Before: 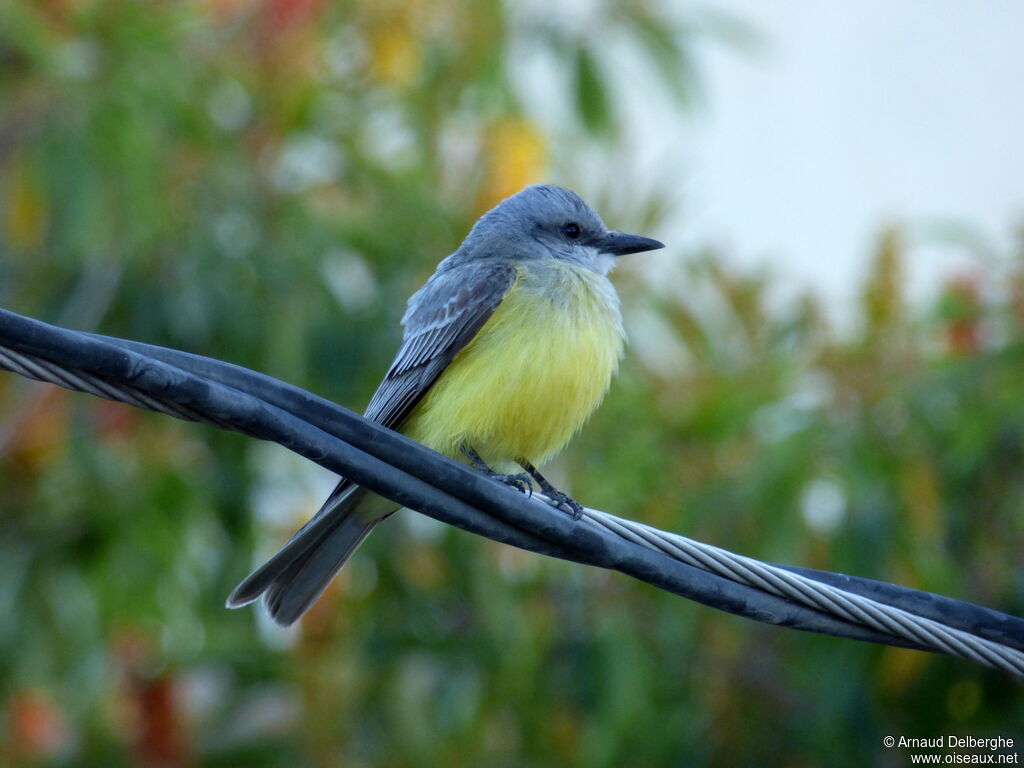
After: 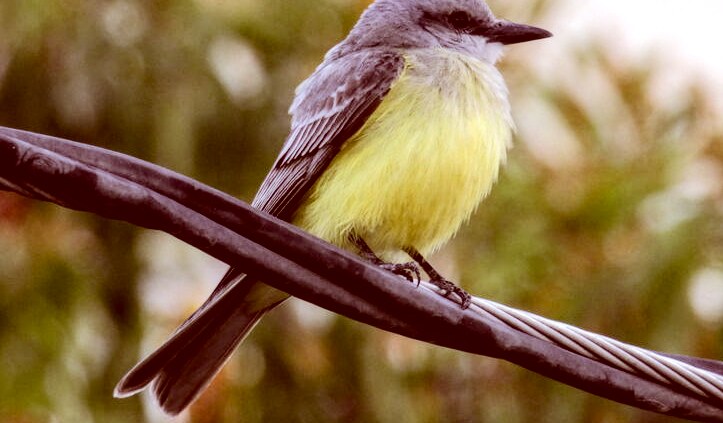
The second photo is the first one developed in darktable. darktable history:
tone curve: curves: ch0 [(0, 0) (0.003, 0.008) (0.011, 0.01) (0.025, 0.012) (0.044, 0.023) (0.069, 0.033) (0.1, 0.046) (0.136, 0.075) (0.177, 0.116) (0.224, 0.171) (0.277, 0.235) (0.335, 0.312) (0.399, 0.397) (0.468, 0.466) (0.543, 0.54) (0.623, 0.62) (0.709, 0.701) (0.801, 0.782) (0.898, 0.877) (1, 1)], color space Lab, independent channels, preserve colors none
crop: left 11.032%, top 27.592%, right 18.273%, bottom 17.214%
tone equalizer: -8 EV 0.018 EV, -7 EV -0.013 EV, -6 EV 0.025 EV, -5 EV 0.031 EV, -4 EV 0.28 EV, -3 EV 0.612 EV, -2 EV 0.58 EV, -1 EV 0.203 EV, +0 EV 0.022 EV, edges refinement/feathering 500, mask exposure compensation -1.57 EV, preserve details no
color correction: highlights a* 9.16, highlights b* 8.56, shadows a* 39.94, shadows b* 39.78, saturation 0.777
exposure: black level correction 0.001, compensate exposure bias true, compensate highlight preservation false
local contrast: detail 130%
